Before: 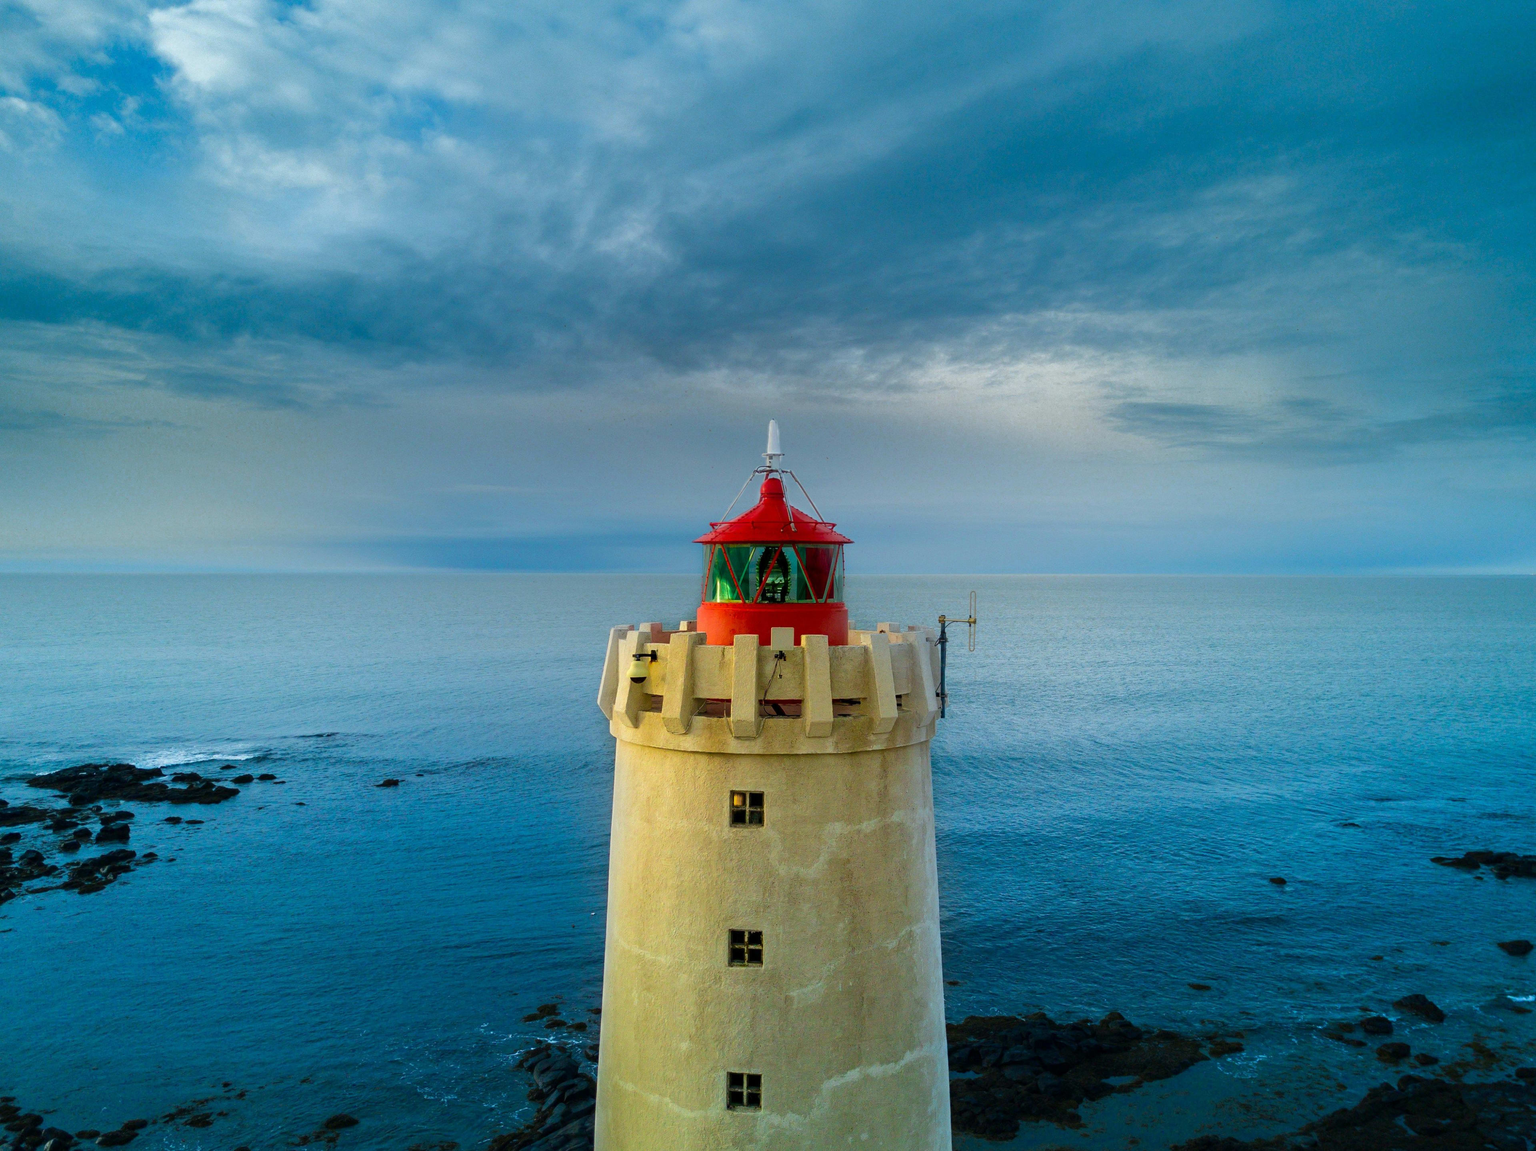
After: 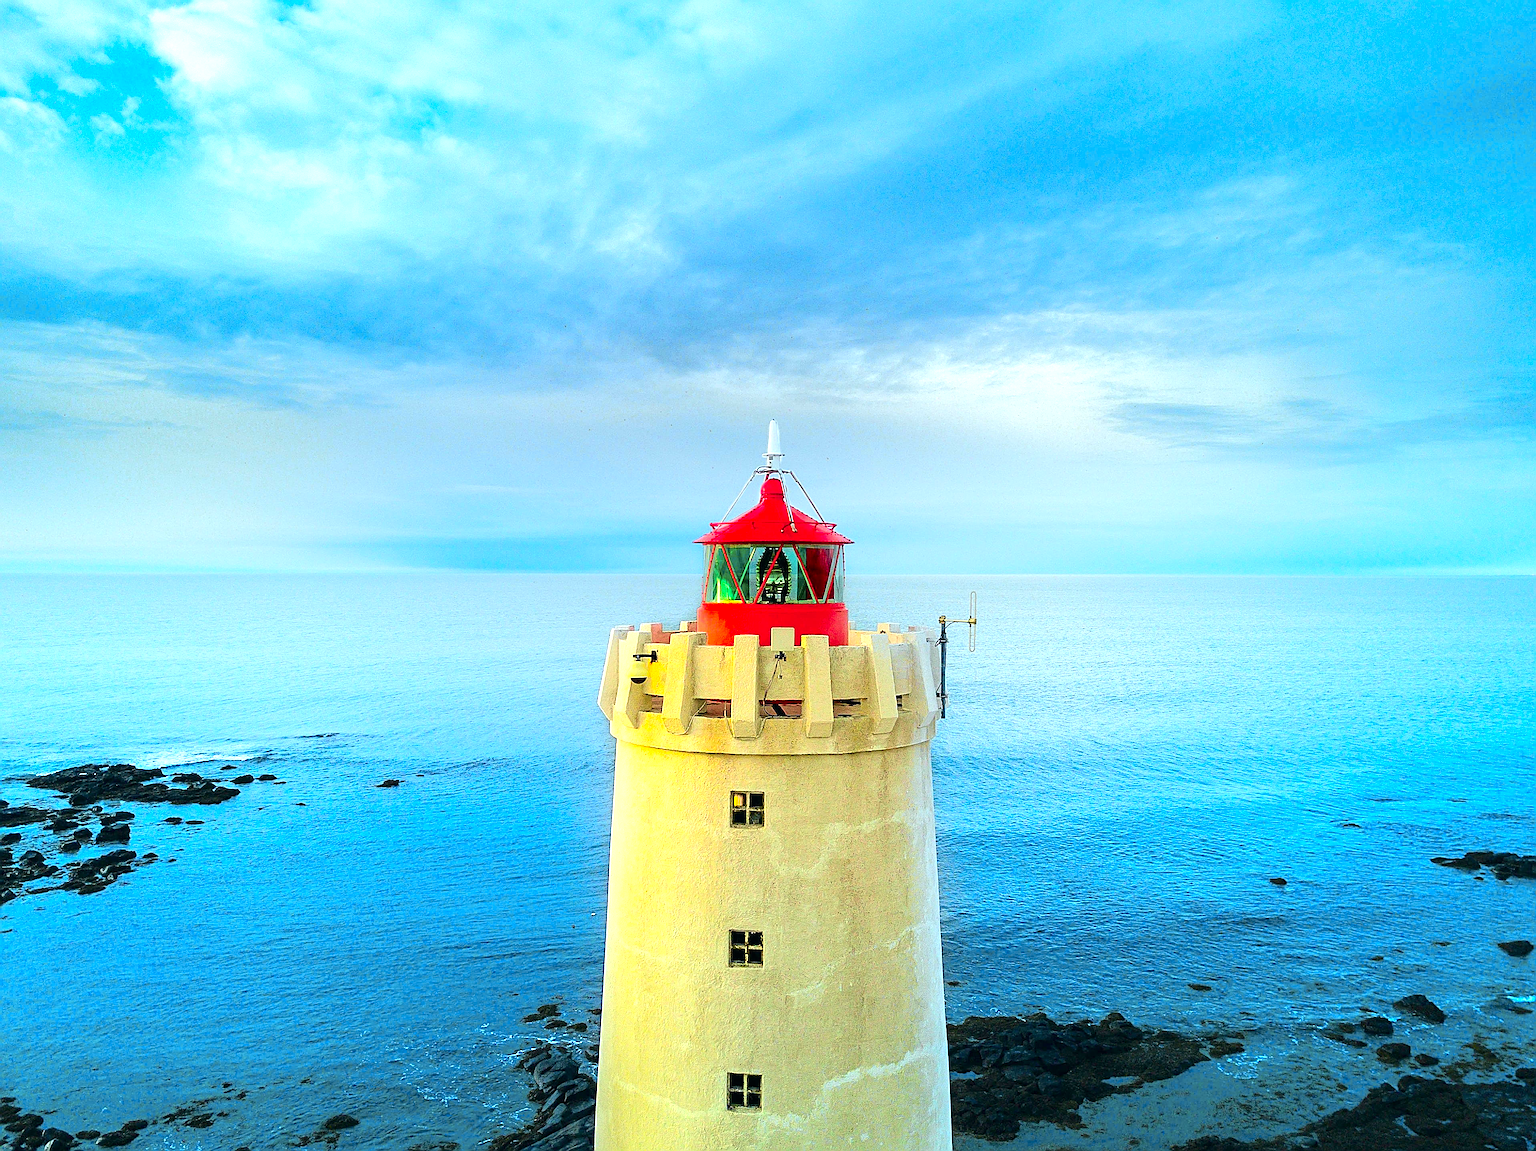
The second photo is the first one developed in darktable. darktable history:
sharpen: amount 1.986
exposure: black level correction 0, exposure 1.001 EV, compensate highlight preservation false
tone curve: curves: ch0 [(0, 0) (0.081, 0.044) (0.185, 0.13) (0.283, 0.238) (0.416, 0.449) (0.495, 0.524) (0.686, 0.743) (0.826, 0.865) (0.978, 0.988)]; ch1 [(0, 0) (0.147, 0.166) (0.321, 0.362) (0.371, 0.402) (0.423, 0.442) (0.479, 0.472) (0.505, 0.497) (0.521, 0.506) (0.551, 0.537) (0.586, 0.574) (0.625, 0.618) (0.68, 0.681) (1, 1)]; ch2 [(0, 0) (0.346, 0.362) (0.404, 0.427) (0.502, 0.495) (0.531, 0.513) (0.547, 0.533) (0.582, 0.596) (0.629, 0.631) (0.717, 0.678) (1, 1)], color space Lab, independent channels, preserve colors none
contrast brightness saturation: contrast 0.066, brightness 0.172, saturation 0.406
